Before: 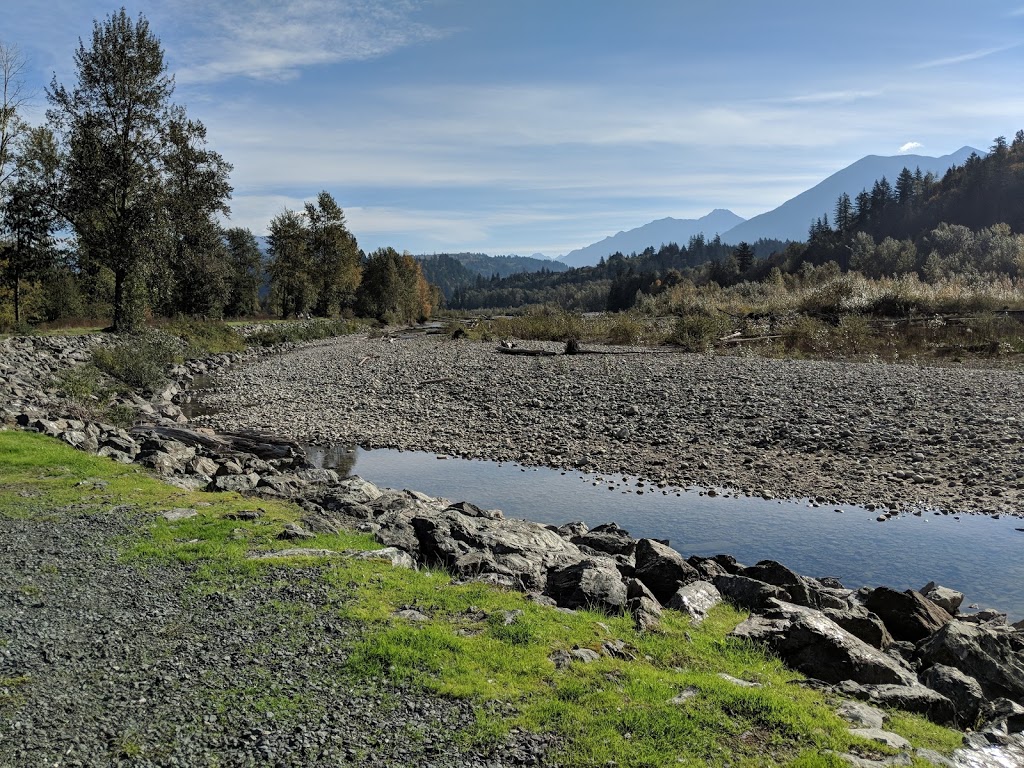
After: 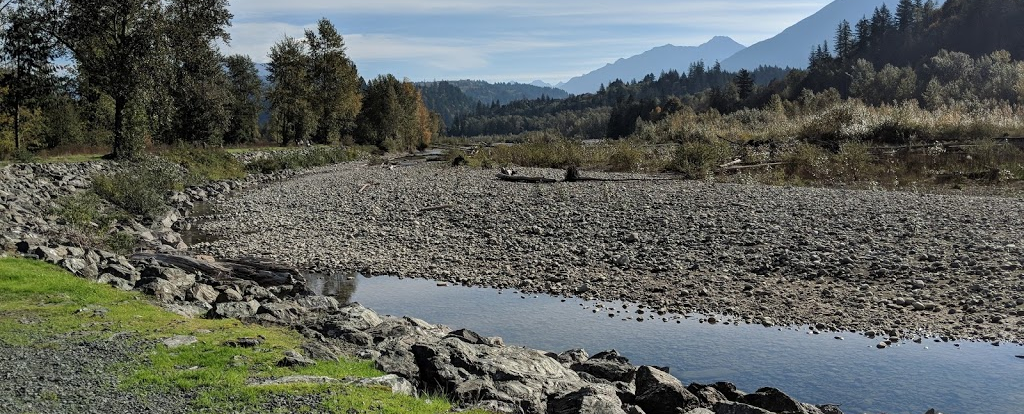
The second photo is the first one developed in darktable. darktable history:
crop and rotate: top 22.608%, bottom 23.427%
